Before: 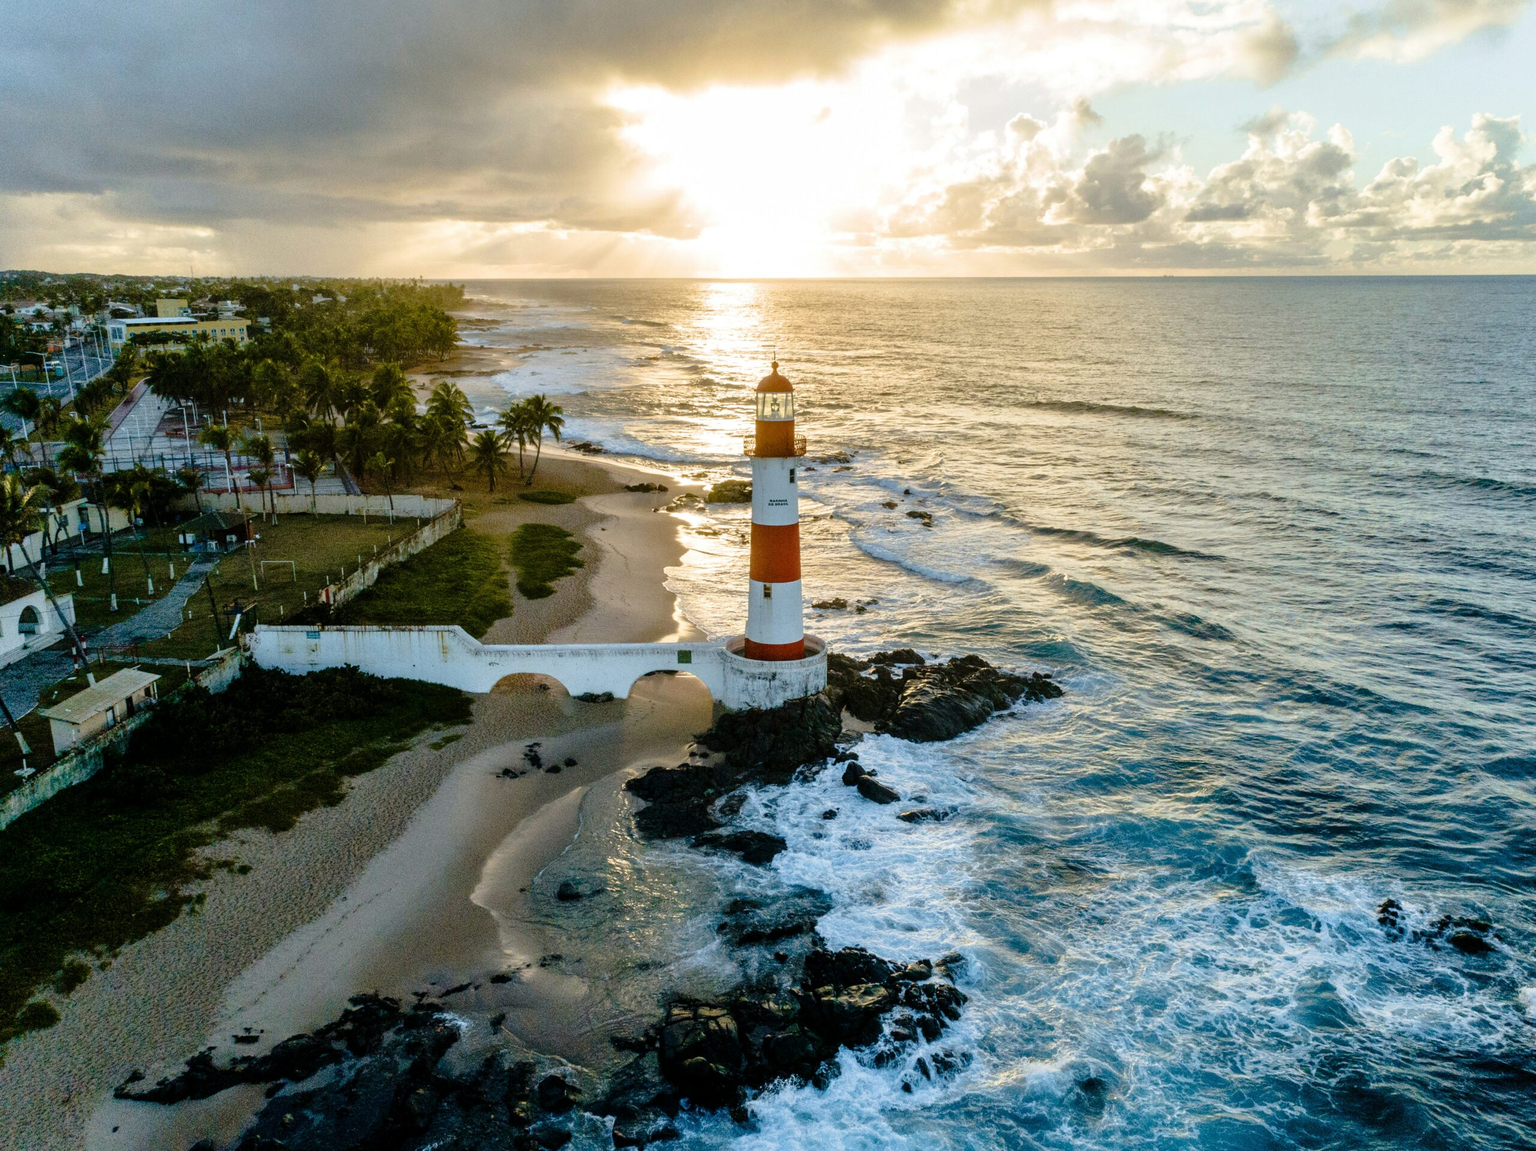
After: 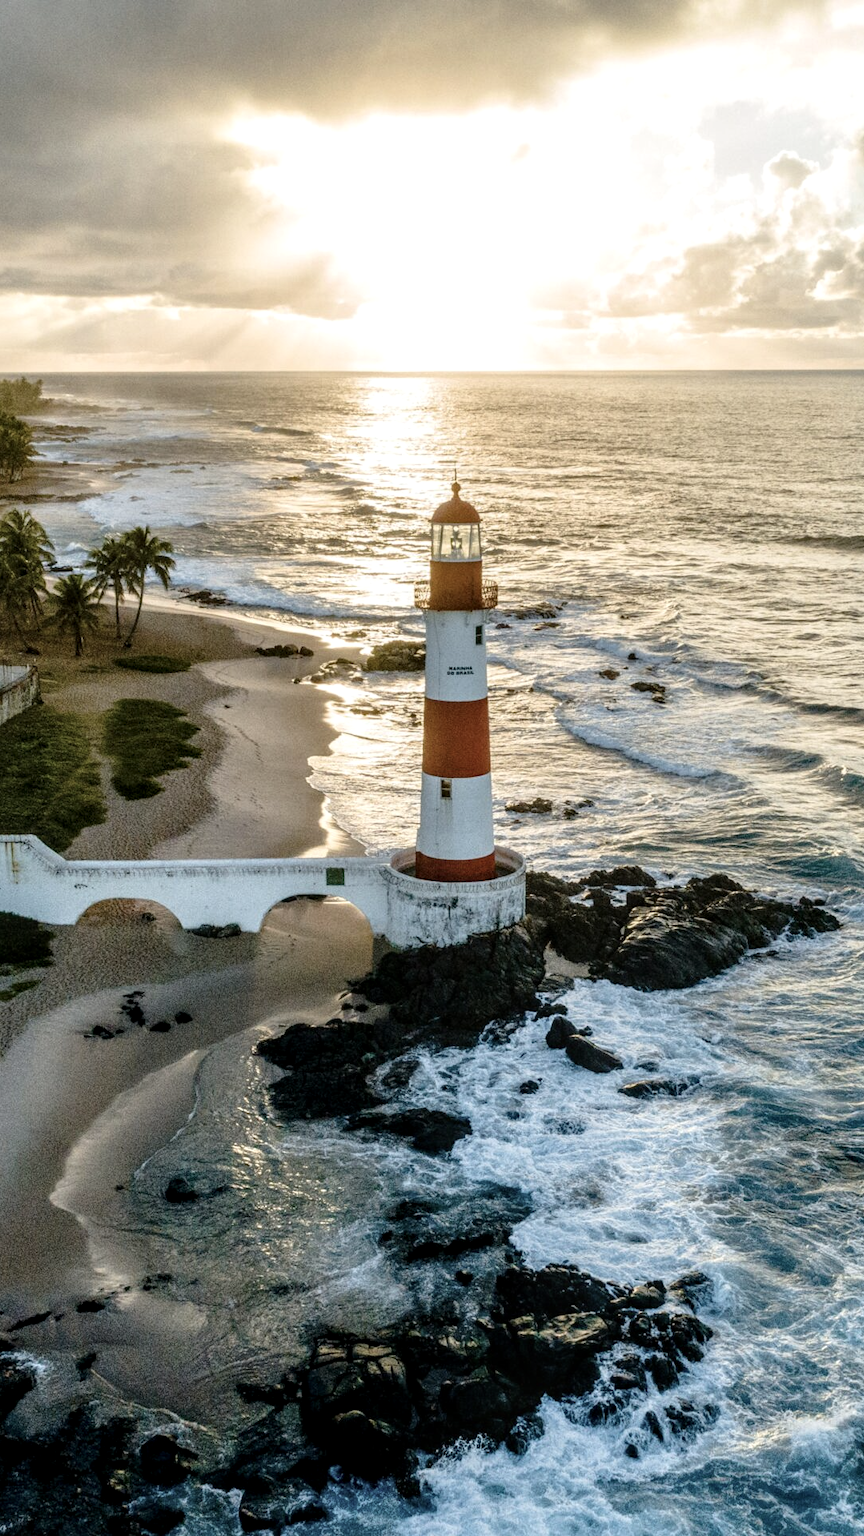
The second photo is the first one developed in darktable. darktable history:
crop: left 28.208%, right 29.579%
local contrast: on, module defaults
contrast brightness saturation: contrast 0.097, saturation -0.283
